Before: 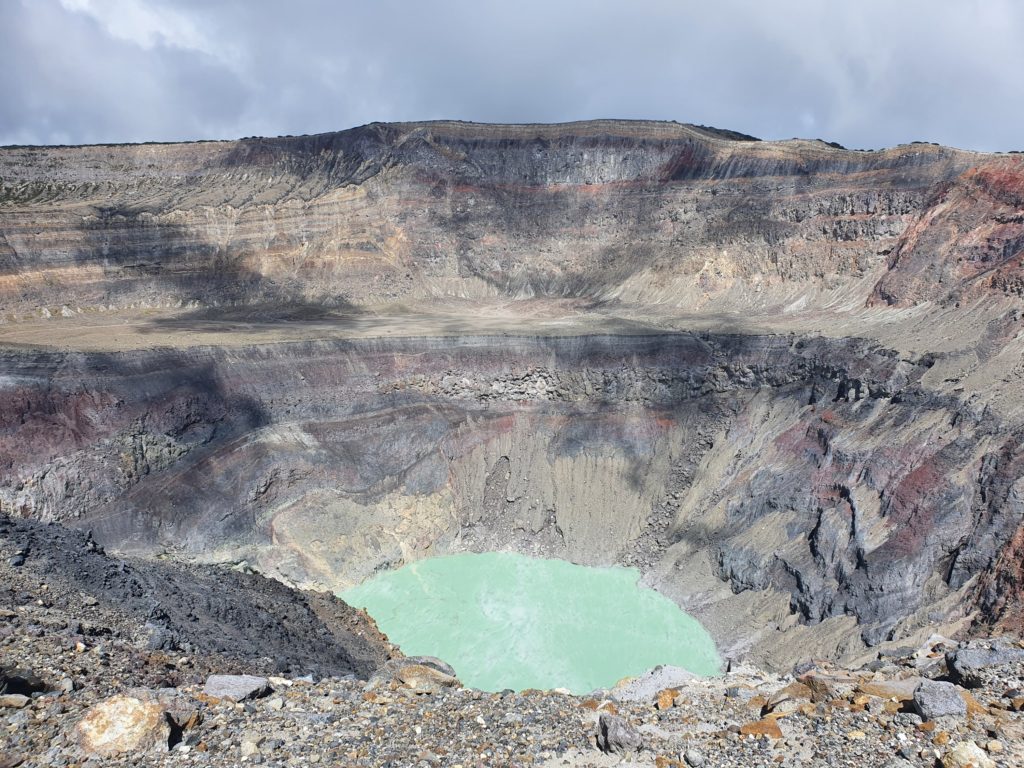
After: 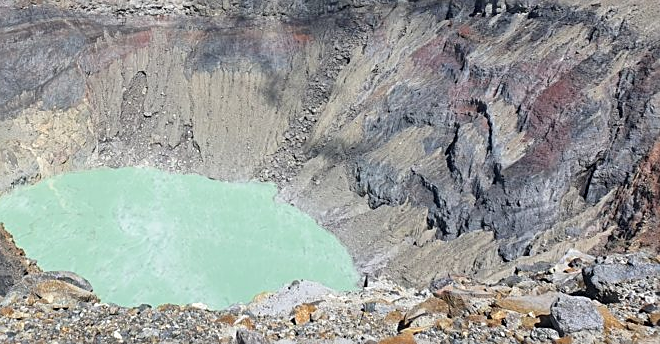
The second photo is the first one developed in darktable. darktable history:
crop and rotate: left 35.509%, top 50.238%, bottom 4.934%
sharpen: on, module defaults
